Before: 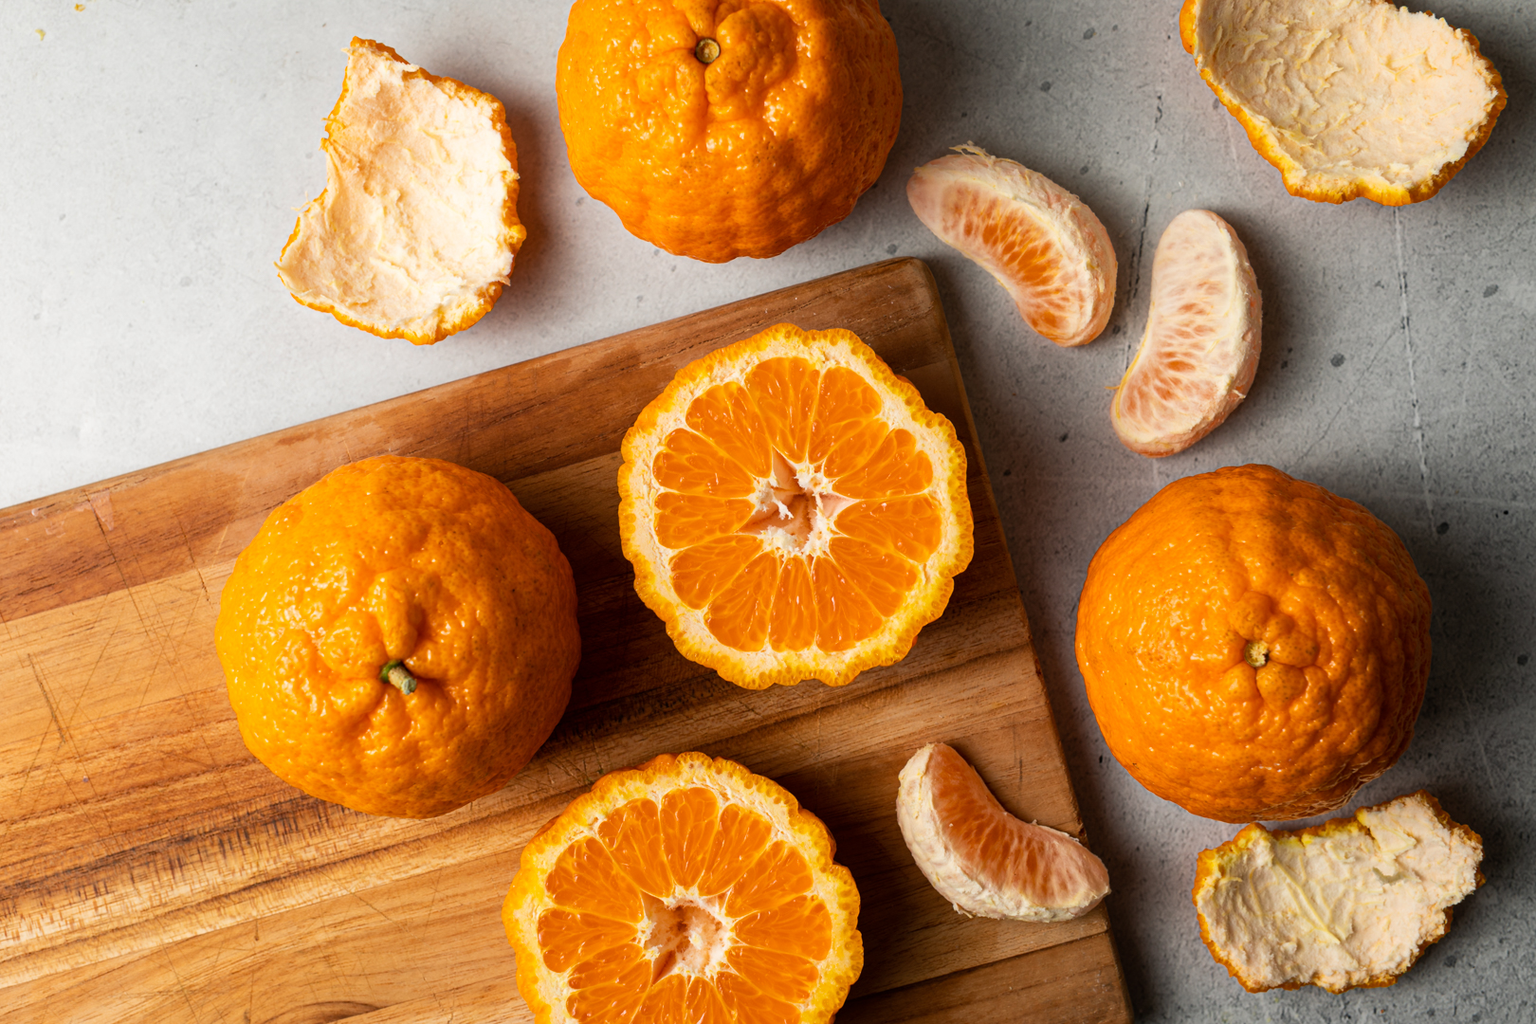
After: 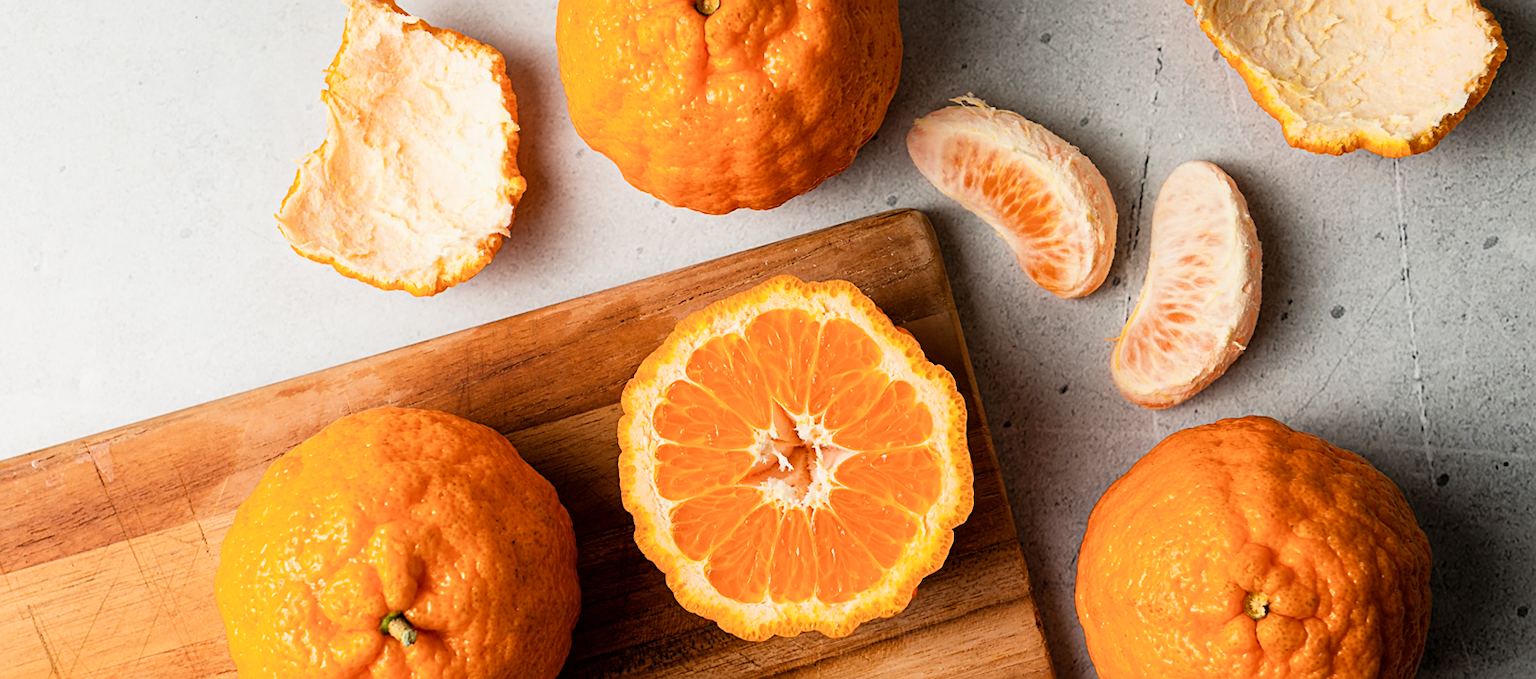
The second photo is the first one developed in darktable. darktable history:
crop and rotate: top 4.766%, bottom 28.836%
filmic rgb: black relative exposure -16 EV, white relative exposure 6.92 EV, threshold 2.96 EV, structure ↔ texture 99.81%, hardness 4.66, enable highlight reconstruction true
exposure: exposure 0.174 EV, compensate highlight preservation false
levels: mode automatic, levels [0, 0.498, 0.996]
sharpen: on, module defaults
